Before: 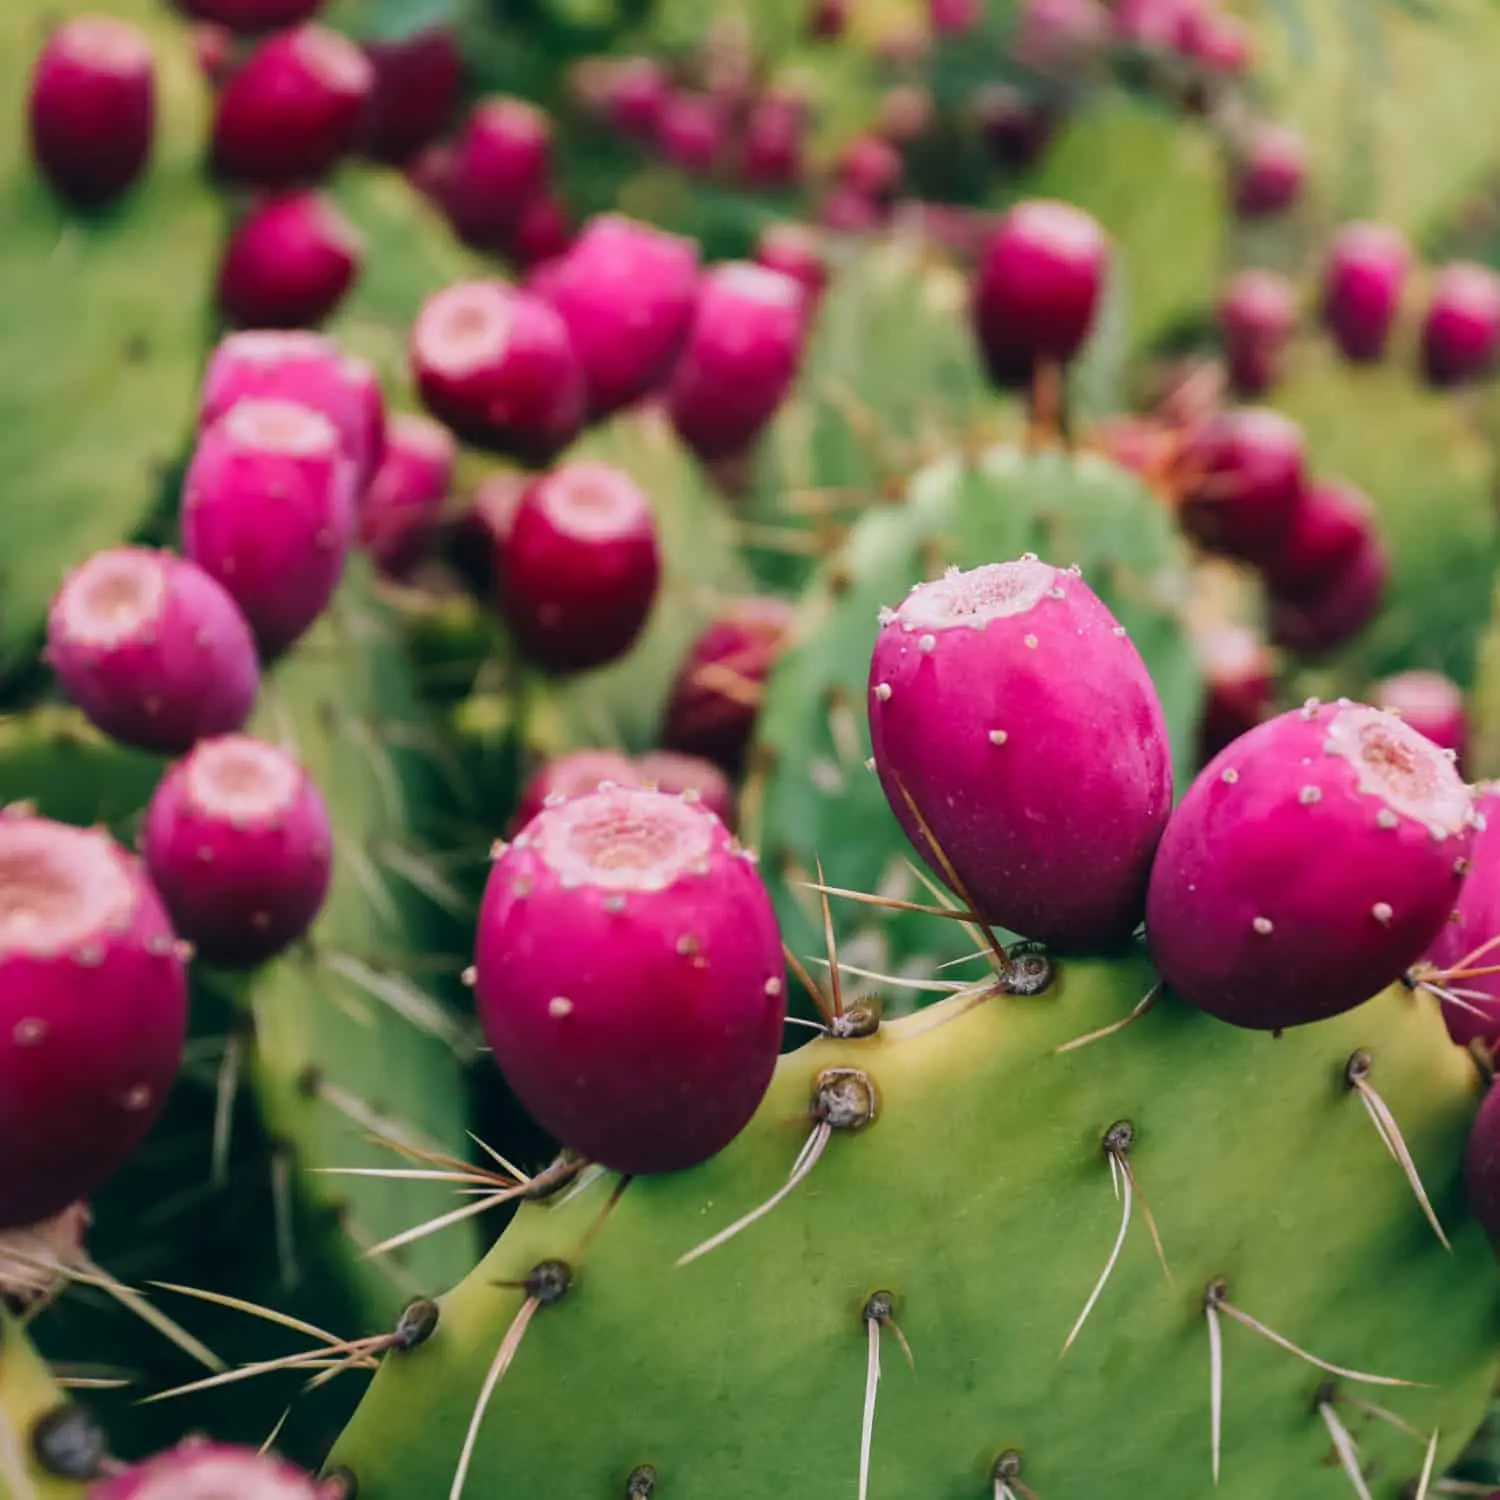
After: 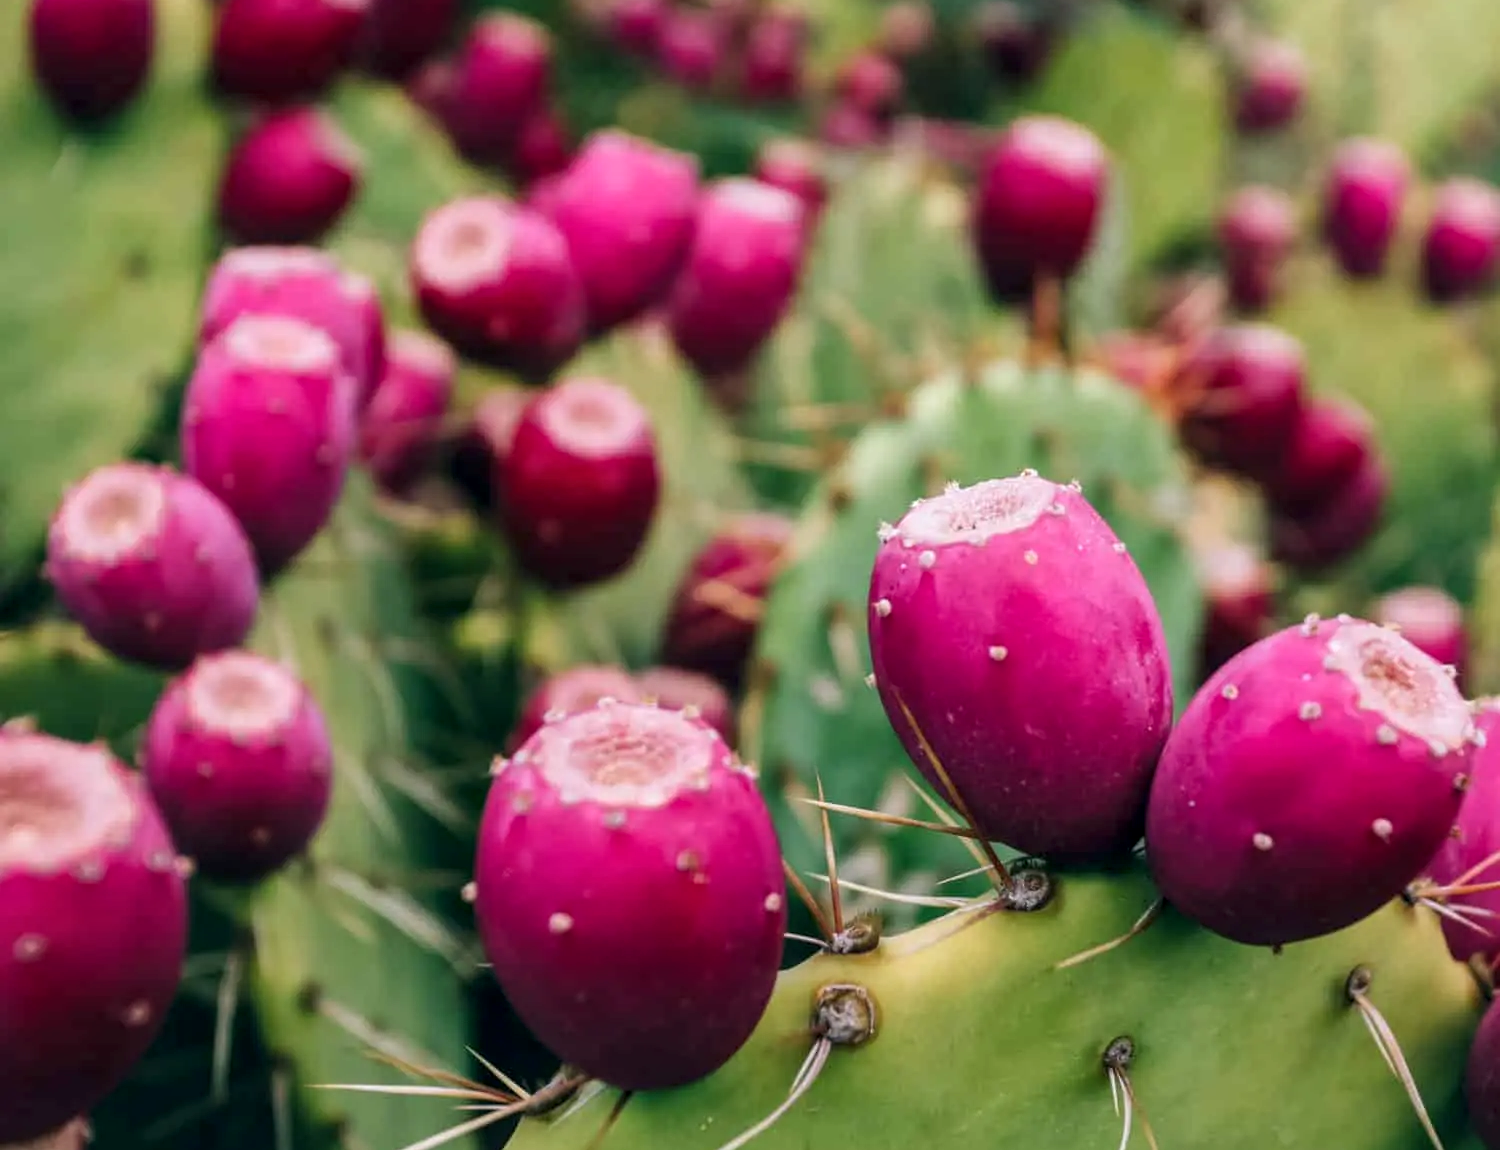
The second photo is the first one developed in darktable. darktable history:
tone equalizer: on, module defaults
crop: top 5.667%, bottom 17.637%
local contrast: on, module defaults
